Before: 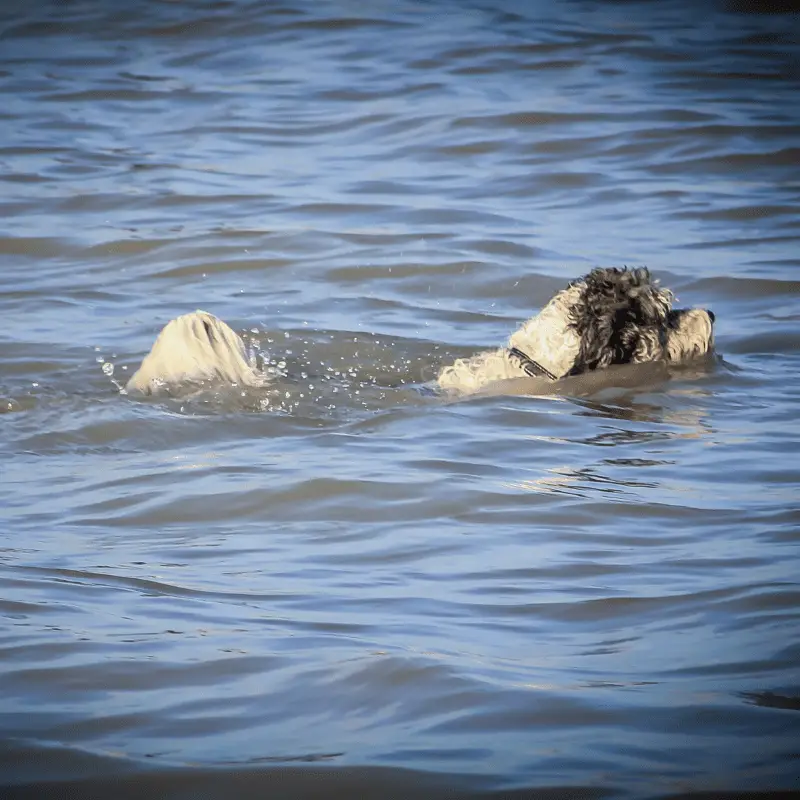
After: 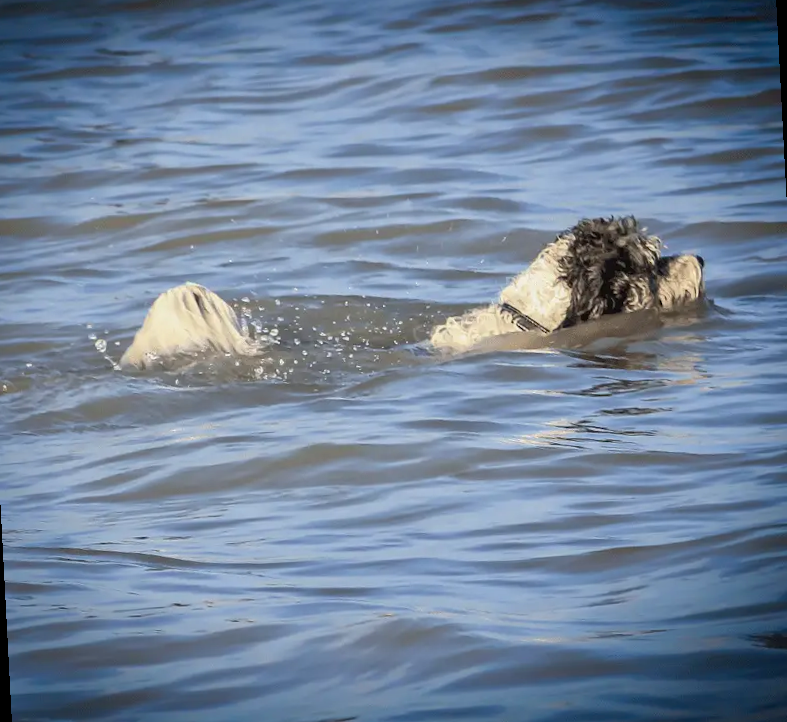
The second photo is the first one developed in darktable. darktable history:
shadows and highlights: soften with gaussian
vignetting: fall-off start 88.53%, fall-off radius 44.2%, saturation 0.376, width/height ratio 1.161
rotate and perspective: rotation -3°, crop left 0.031, crop right 0.968, crop top 0.07, crop bottom 0.93
